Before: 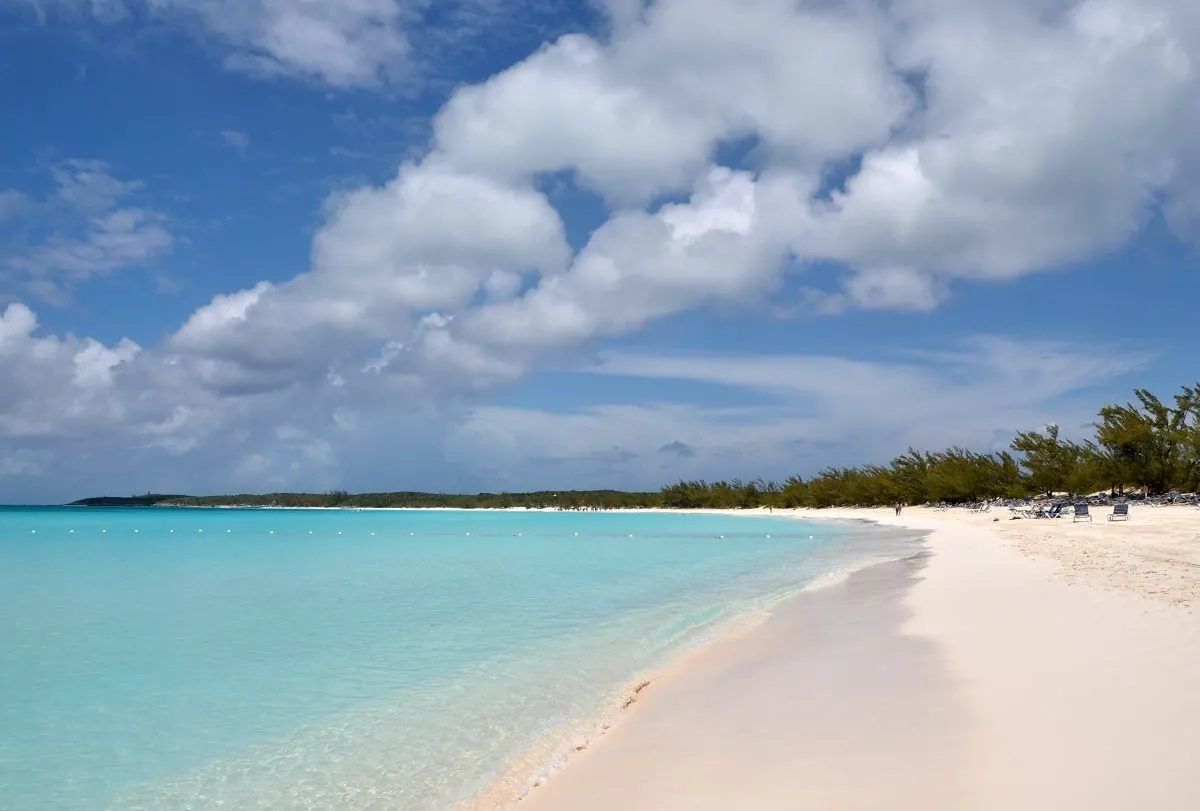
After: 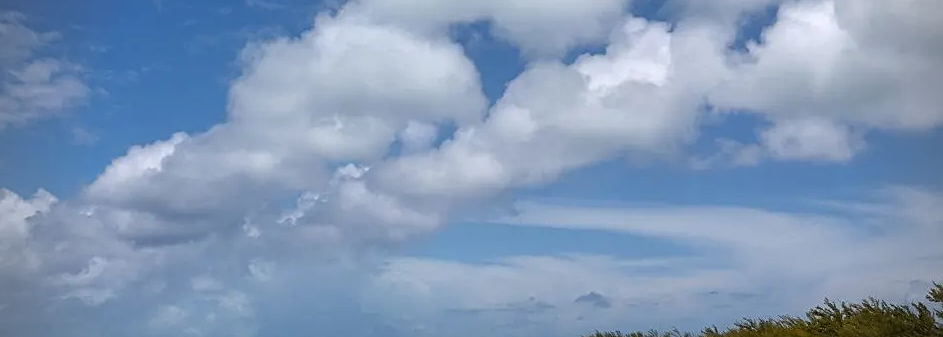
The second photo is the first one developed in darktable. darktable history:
vignetting: on, module defaults
crop: left 7.036%, top 18.398%, right 14.379%, bottom 40.043%
sharpen: on, module defaults
local contrast: highlights 100%, shadows 100%, detail 120%, midtone range 0.2
